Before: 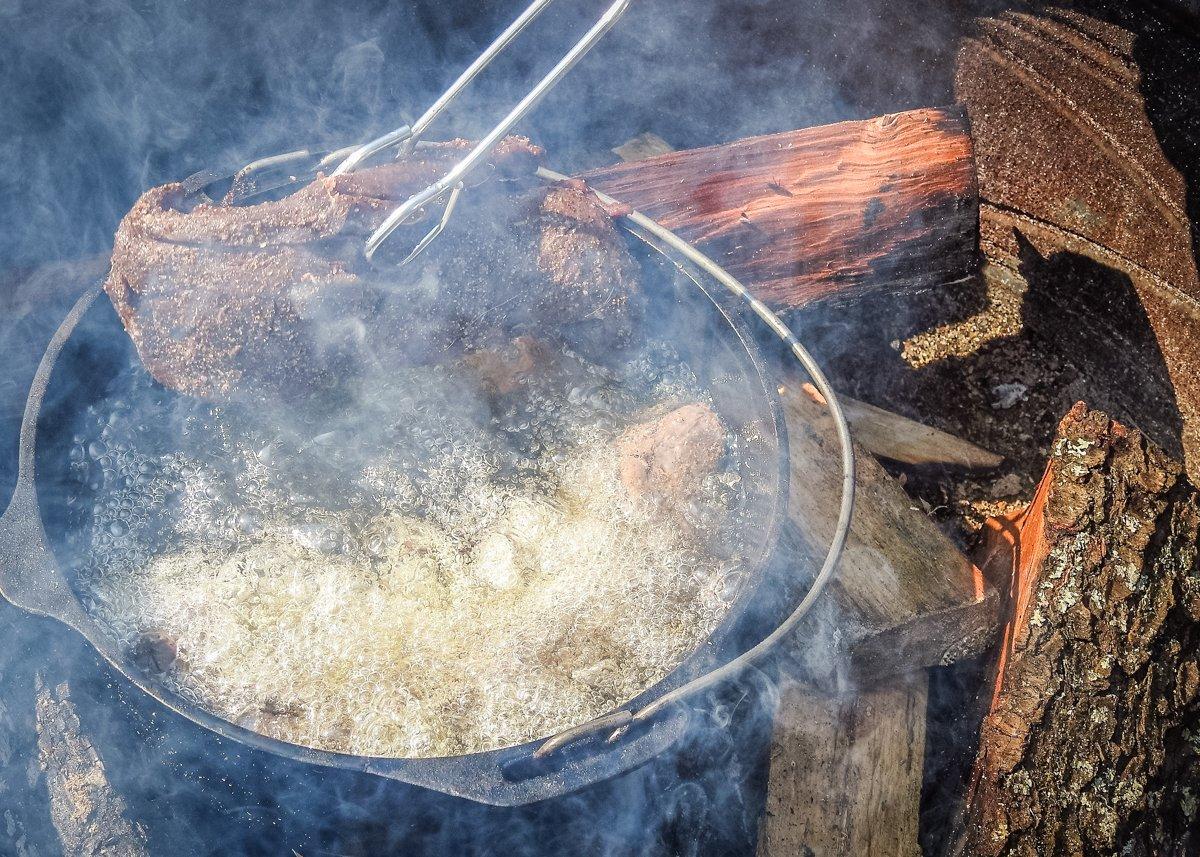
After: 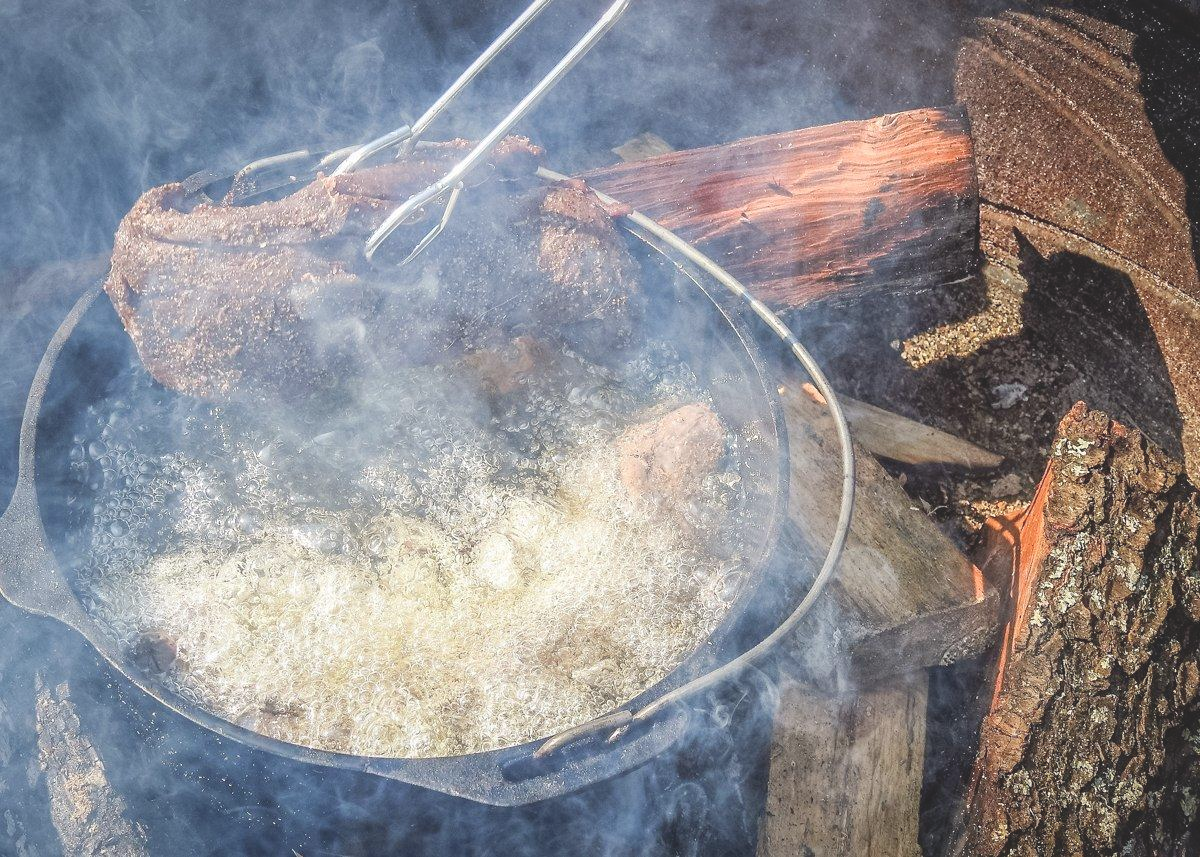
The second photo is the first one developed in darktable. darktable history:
tone curve: curves: ch0 [(0, 0.137) (1, 1)], preserve colors none
